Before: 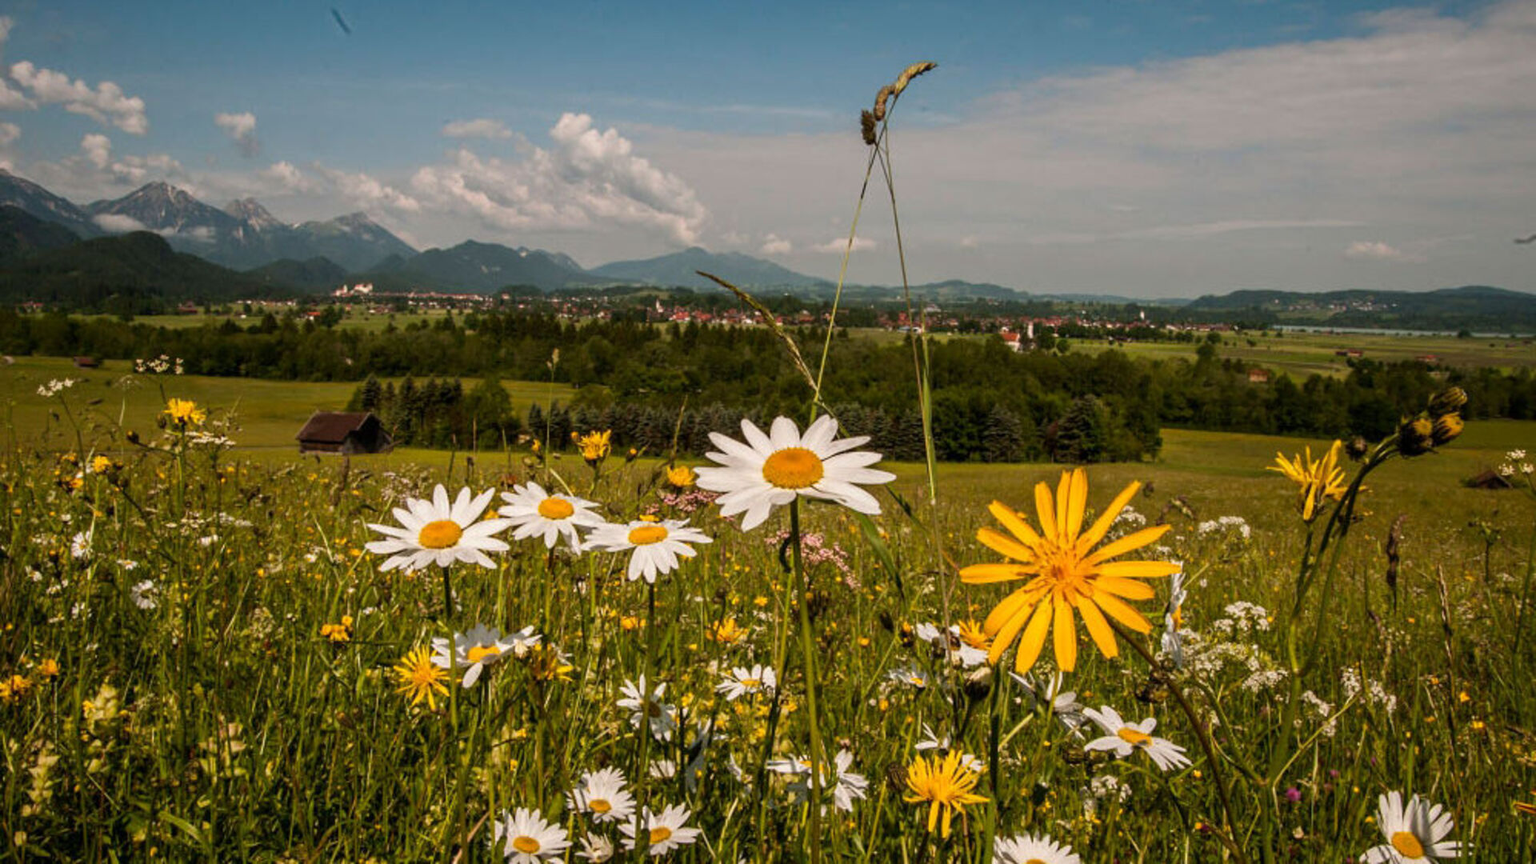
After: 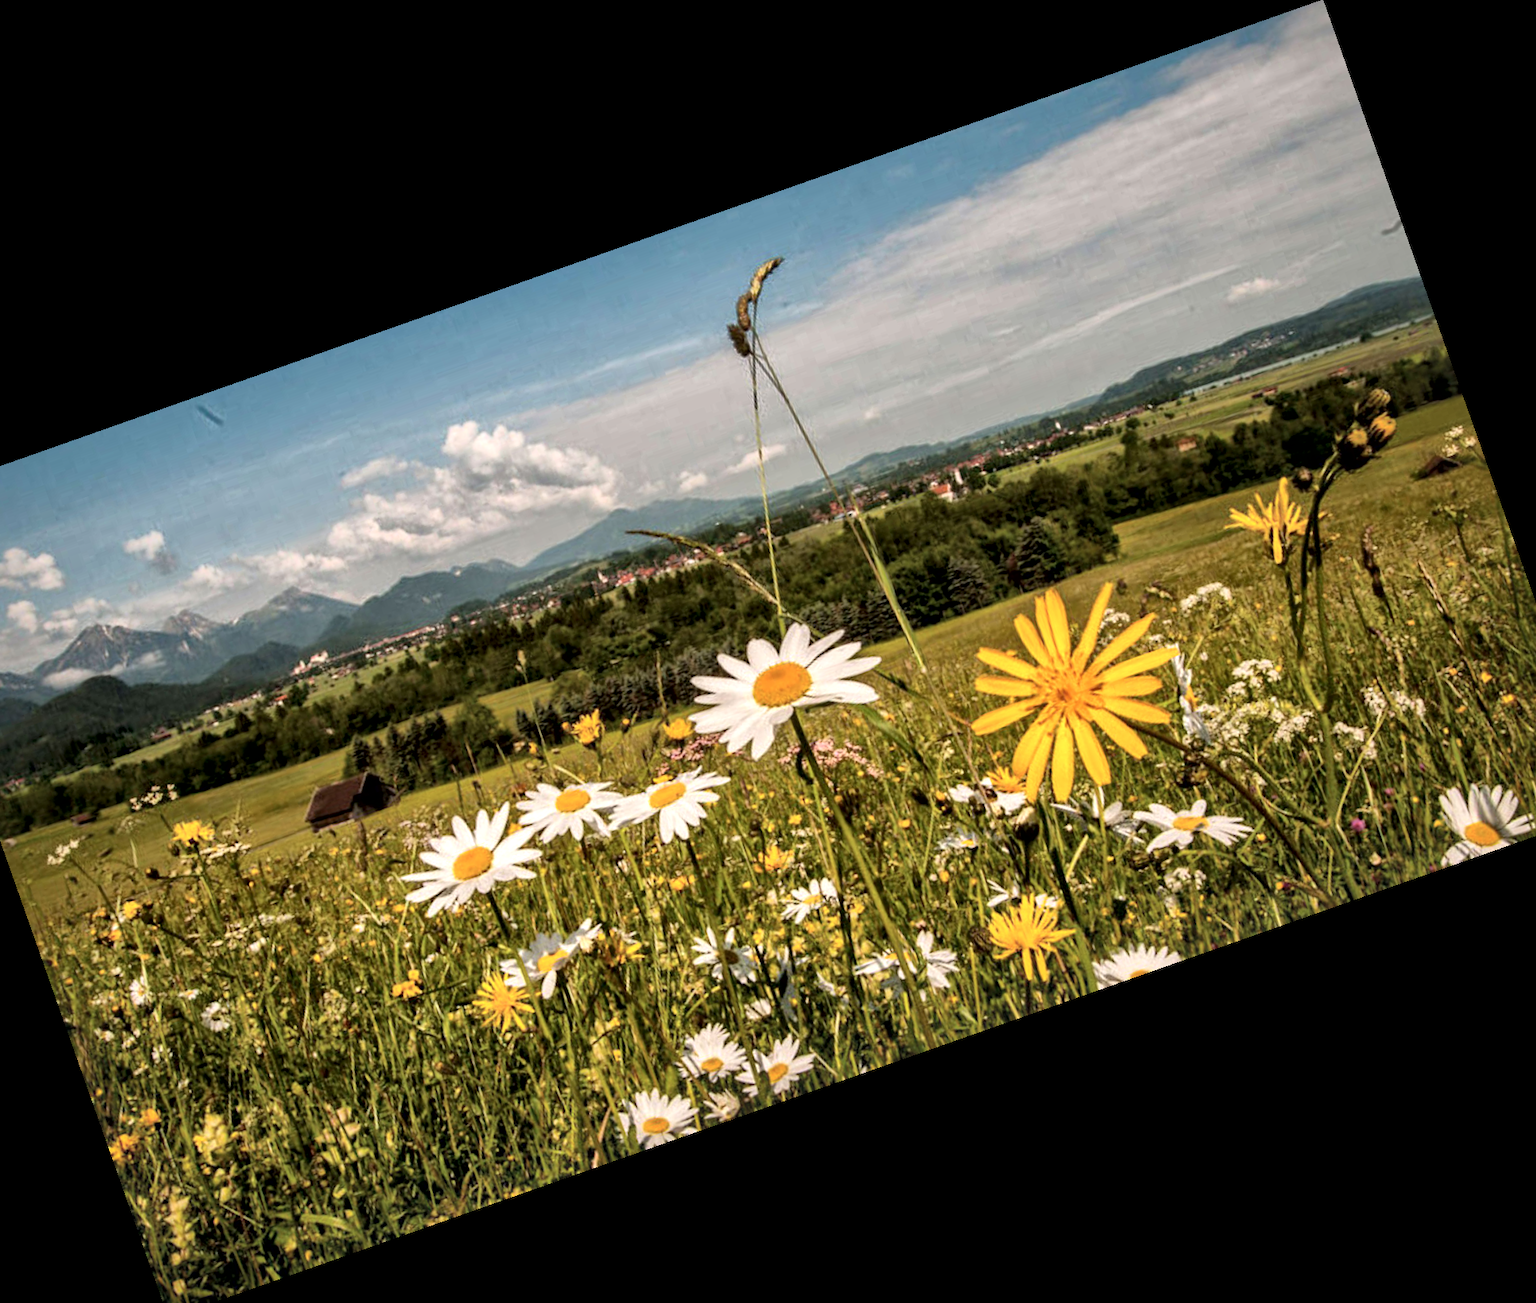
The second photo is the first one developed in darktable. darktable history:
crop and rotate: angle 19.43°, left 6.812%, right 4.125%, bottom 1.087%
global tonemap: drago (1, 100), detail 1
local contrast: mode bilateral grid, contrast 25, coarseness 60, detail 151%, midtone range 0.2
